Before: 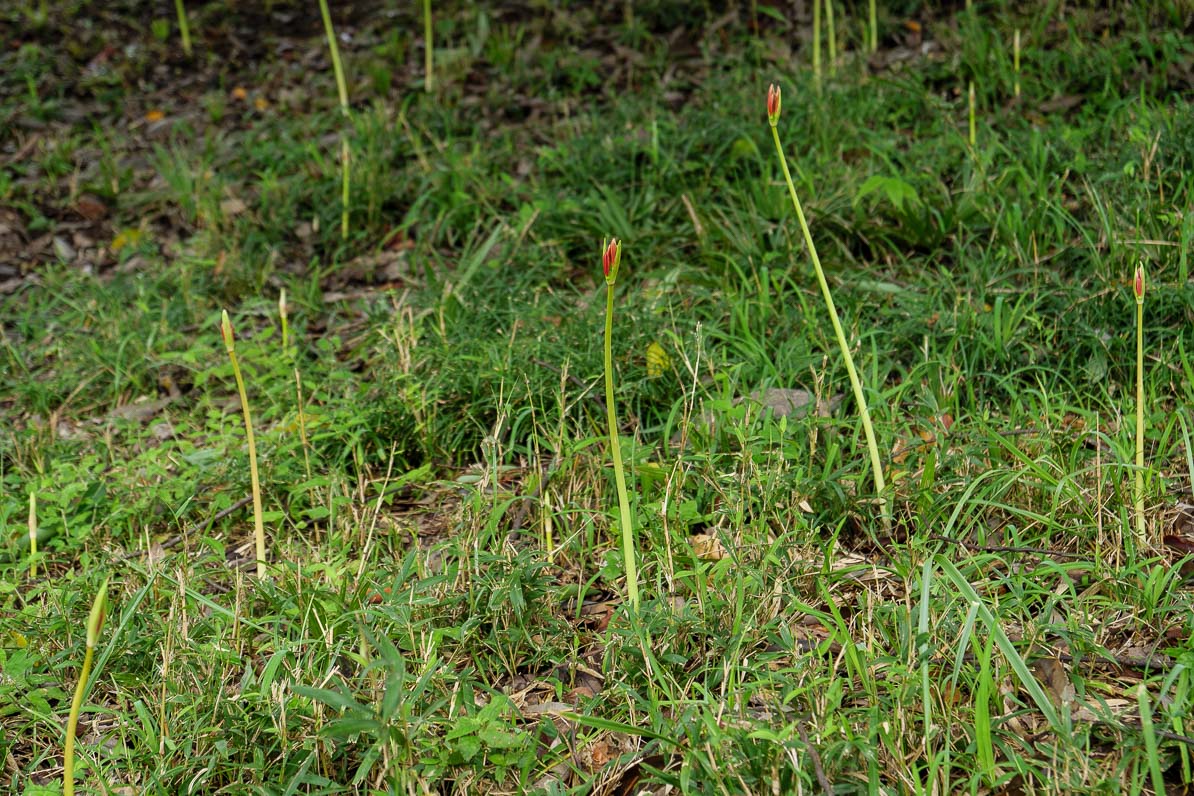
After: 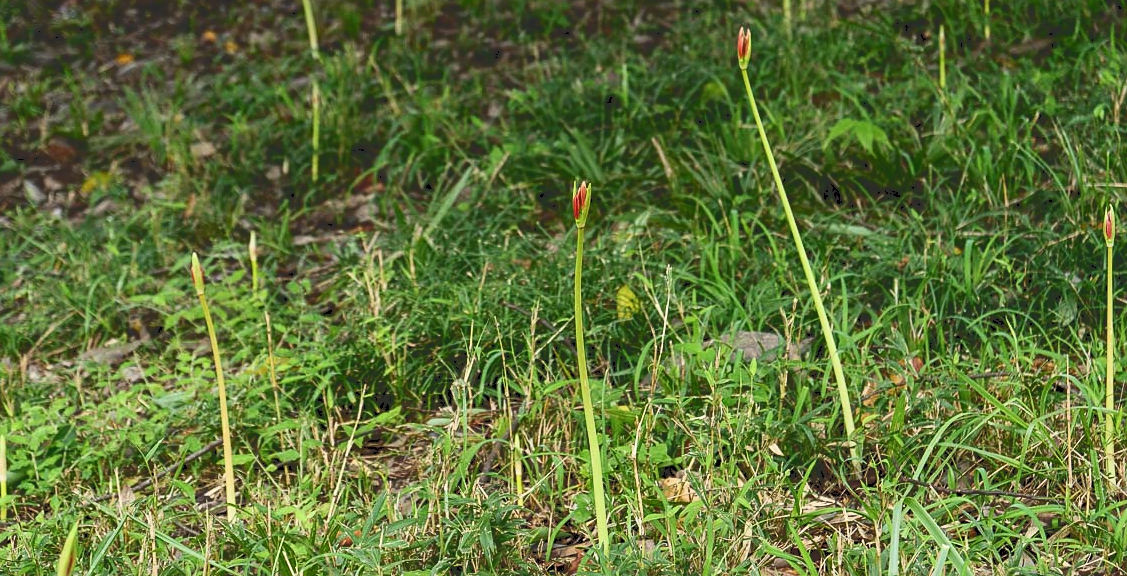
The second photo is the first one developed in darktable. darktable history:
crop: left 2.593%, top 7.263%, right 3%, bottom 20.351%
tone curve: curves: ch0 [(0, 0) (0.003, 0.169) (0.011, 0.173) (0.025, 0.177) (0.044, 0.184) (0.069, 0.191) (0.1, 0.199) (0.136, 0.206) (0.177, 0.221) (0.224, 0.248) (0.277, 0.284) (0.335, 0.344) (0.399, 0.413) (0.468, 0.497) (0.543, 0.594) (0.623, 0.691) (0.709, 0.779) (0.801, 0.868) (0.898, 0.931) (1, 1)], color space Lab, independent channels, preserve colors none
sharpen: amount 0.211
